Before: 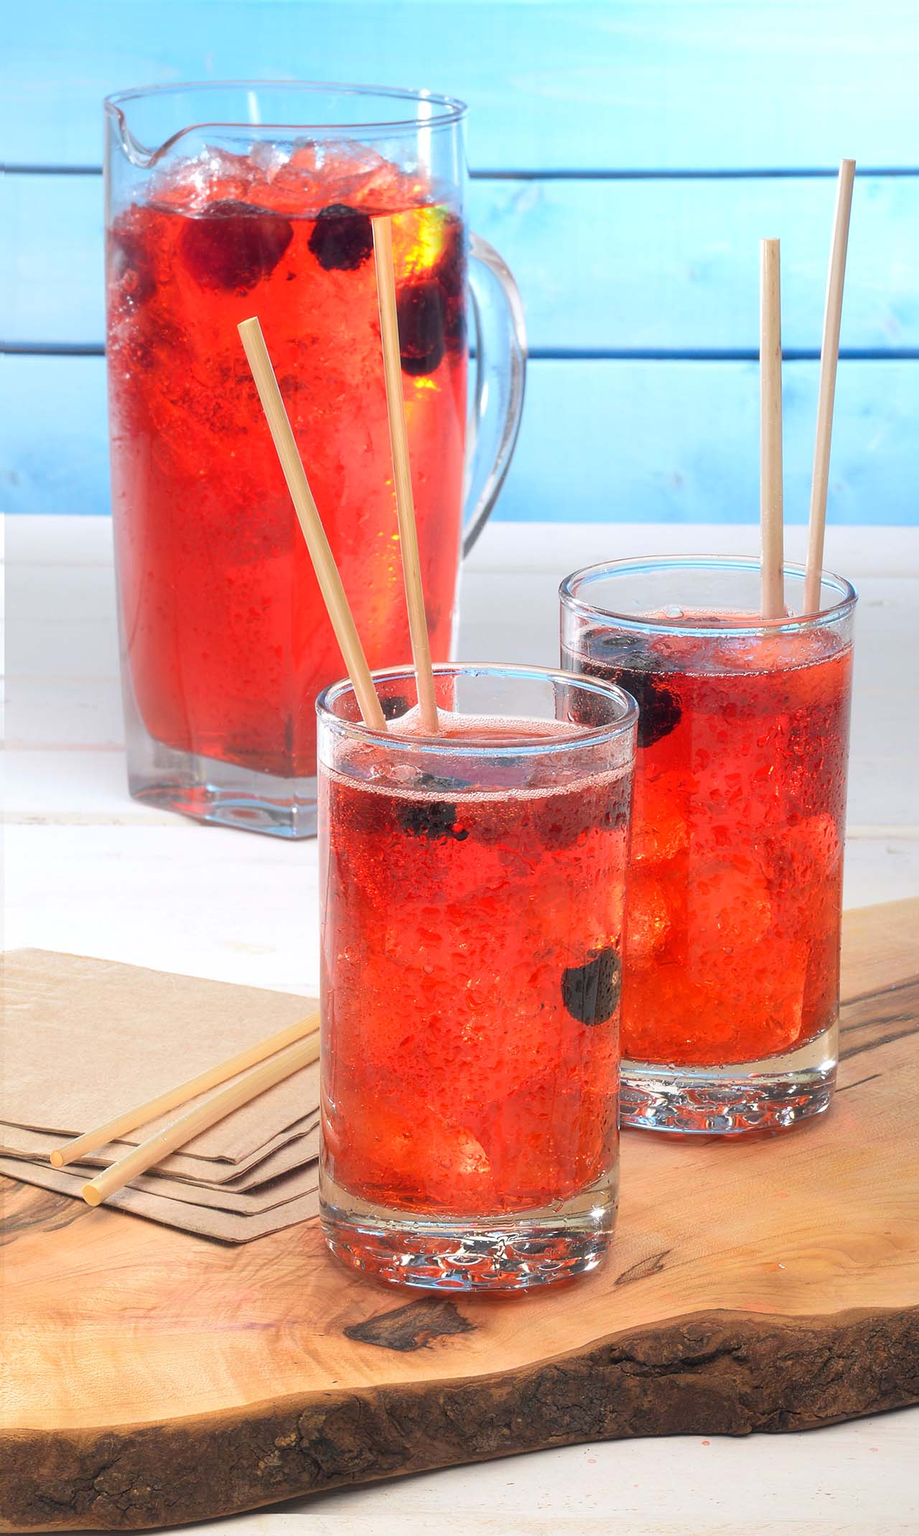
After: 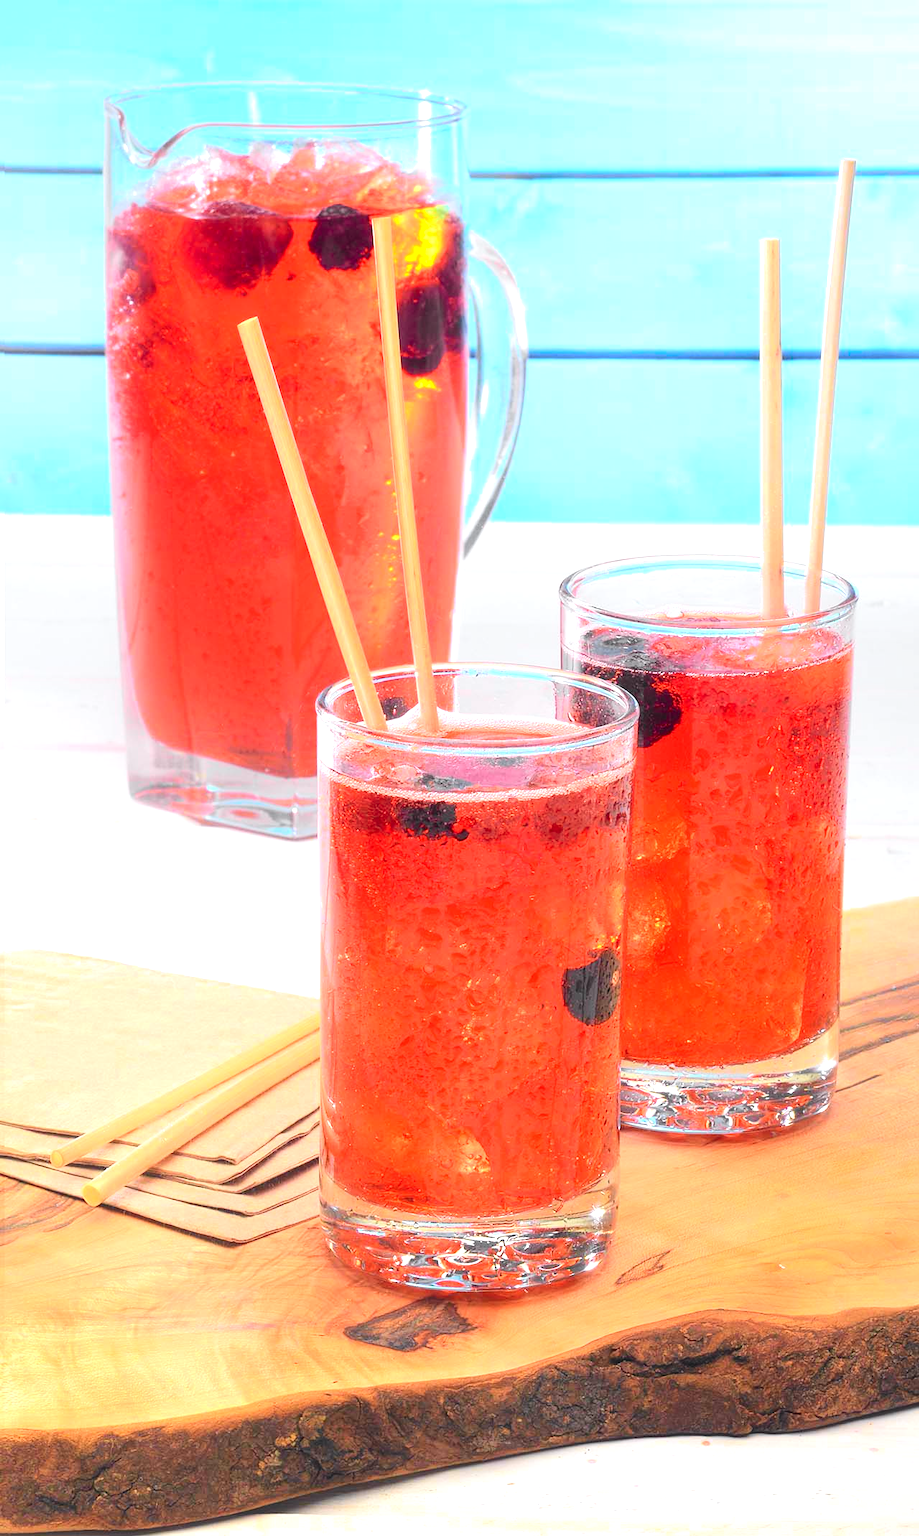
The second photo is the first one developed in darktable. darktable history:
exposure: black level correction -0.005, exposure 0.622 EV, compensate highlight preservation false
tone curve: curves: ch0 [(0, 0) (0.071, 0.047) (0.266, 0.26) (0.491, 0.552) (0.753, 0.818) (1, 0.983)]; ch1 [(0, 0) (0.346, 0.307) (0.408, 0.369) (0.463, 0.443) (0.482, 0.493) (0.502, 0.5) (0.517, 0.518) (0.546, 0.576) (0.588, 0.643) (0.651, 0.709) (1, 1)]; ch2 [(0, 0) (0.346, 0.34) (0.434, 0.46) (0.485, 0.494) (0.5, 0.494) (0.517, 0.503) (0.535, 0.545) (0.583, 0.624) (0.625, 0.678) (1, 1)], color space Lab, independent channels, preserve colors none
